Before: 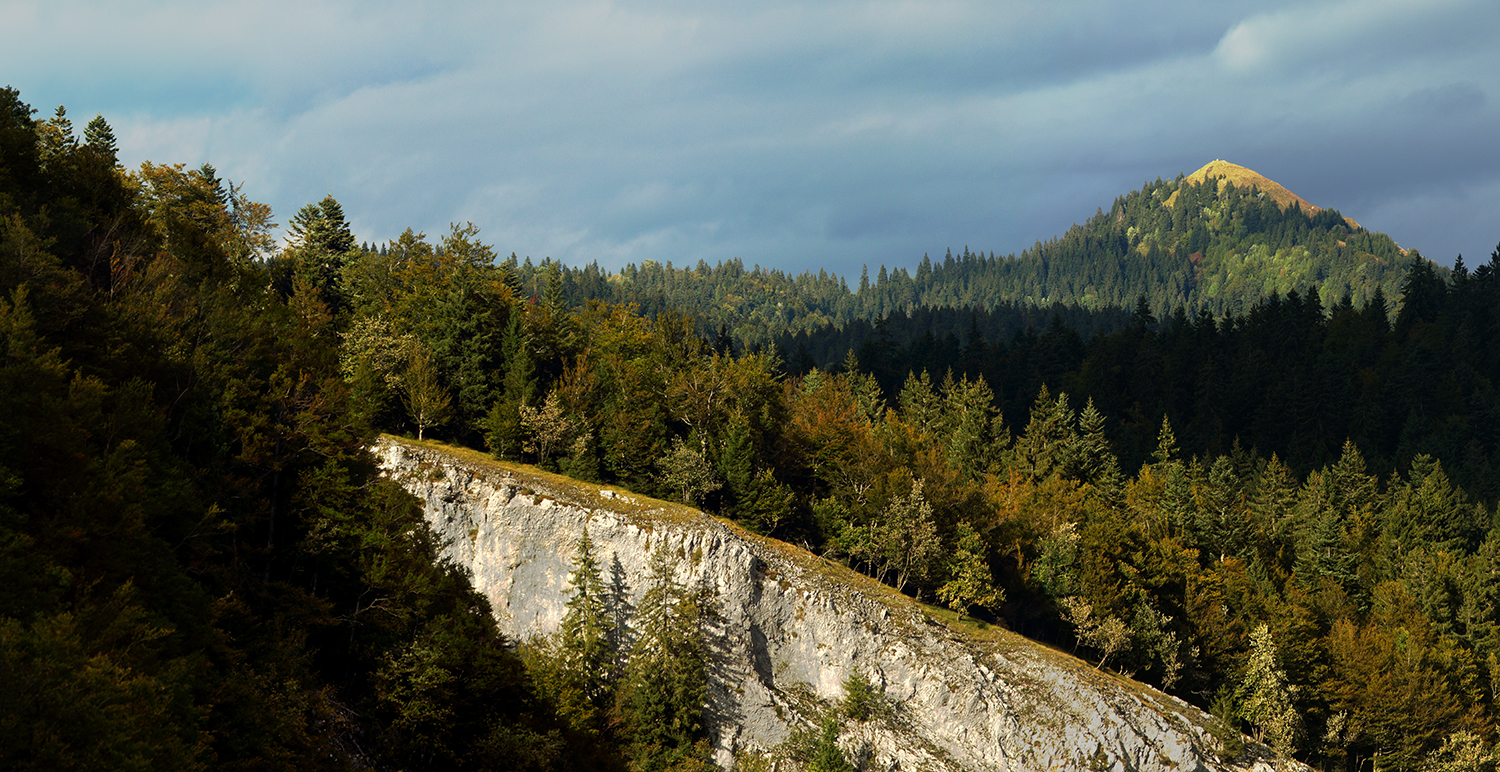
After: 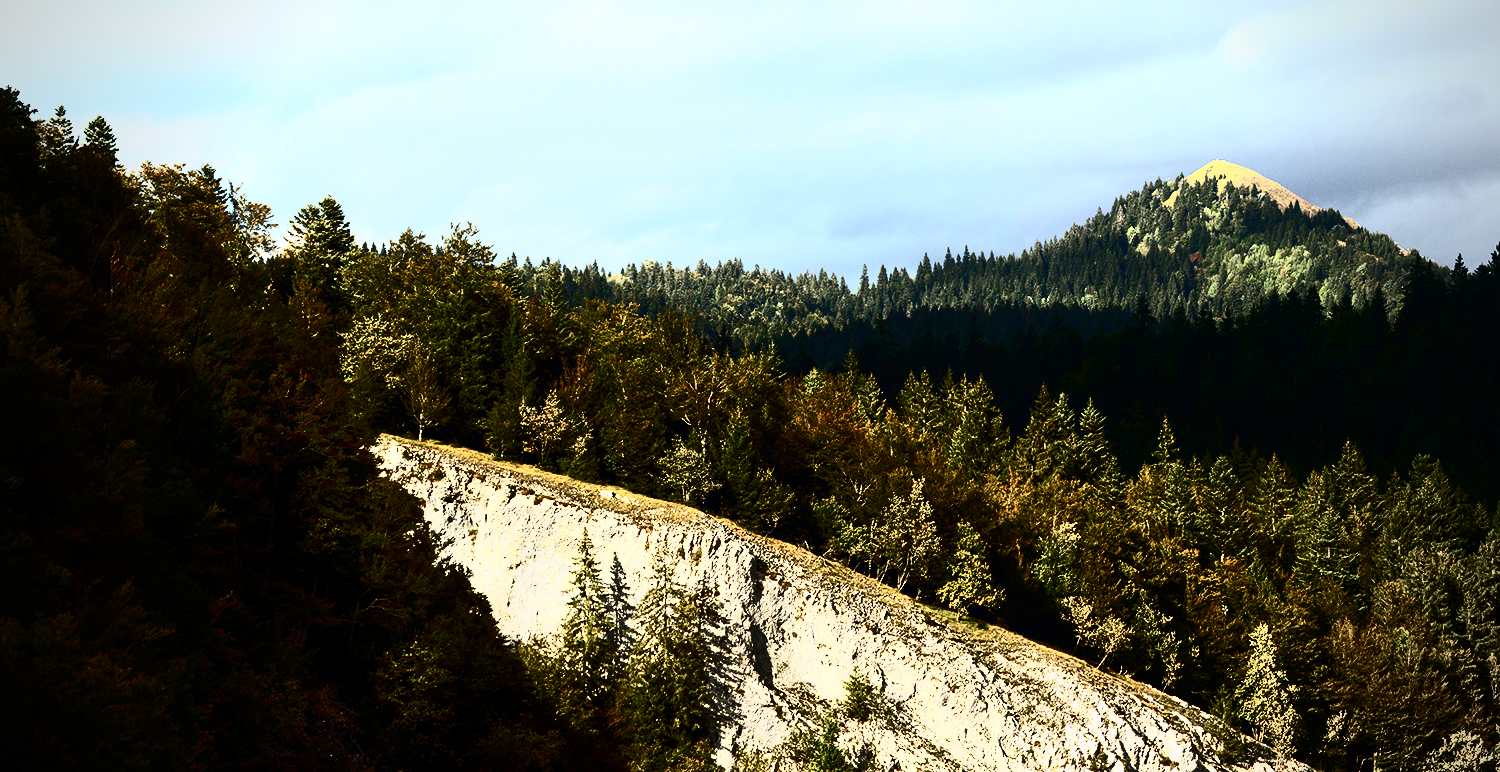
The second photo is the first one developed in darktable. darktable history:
exposure: exposure 0.207 EV, compensate highlight preservation false
contrast brightness saturation: contrast 0.93, brightness 0.2
vignetting: fall-off start 74.49%, fall-off radius 65.9%, brightness -0.628, saturation -0.68
